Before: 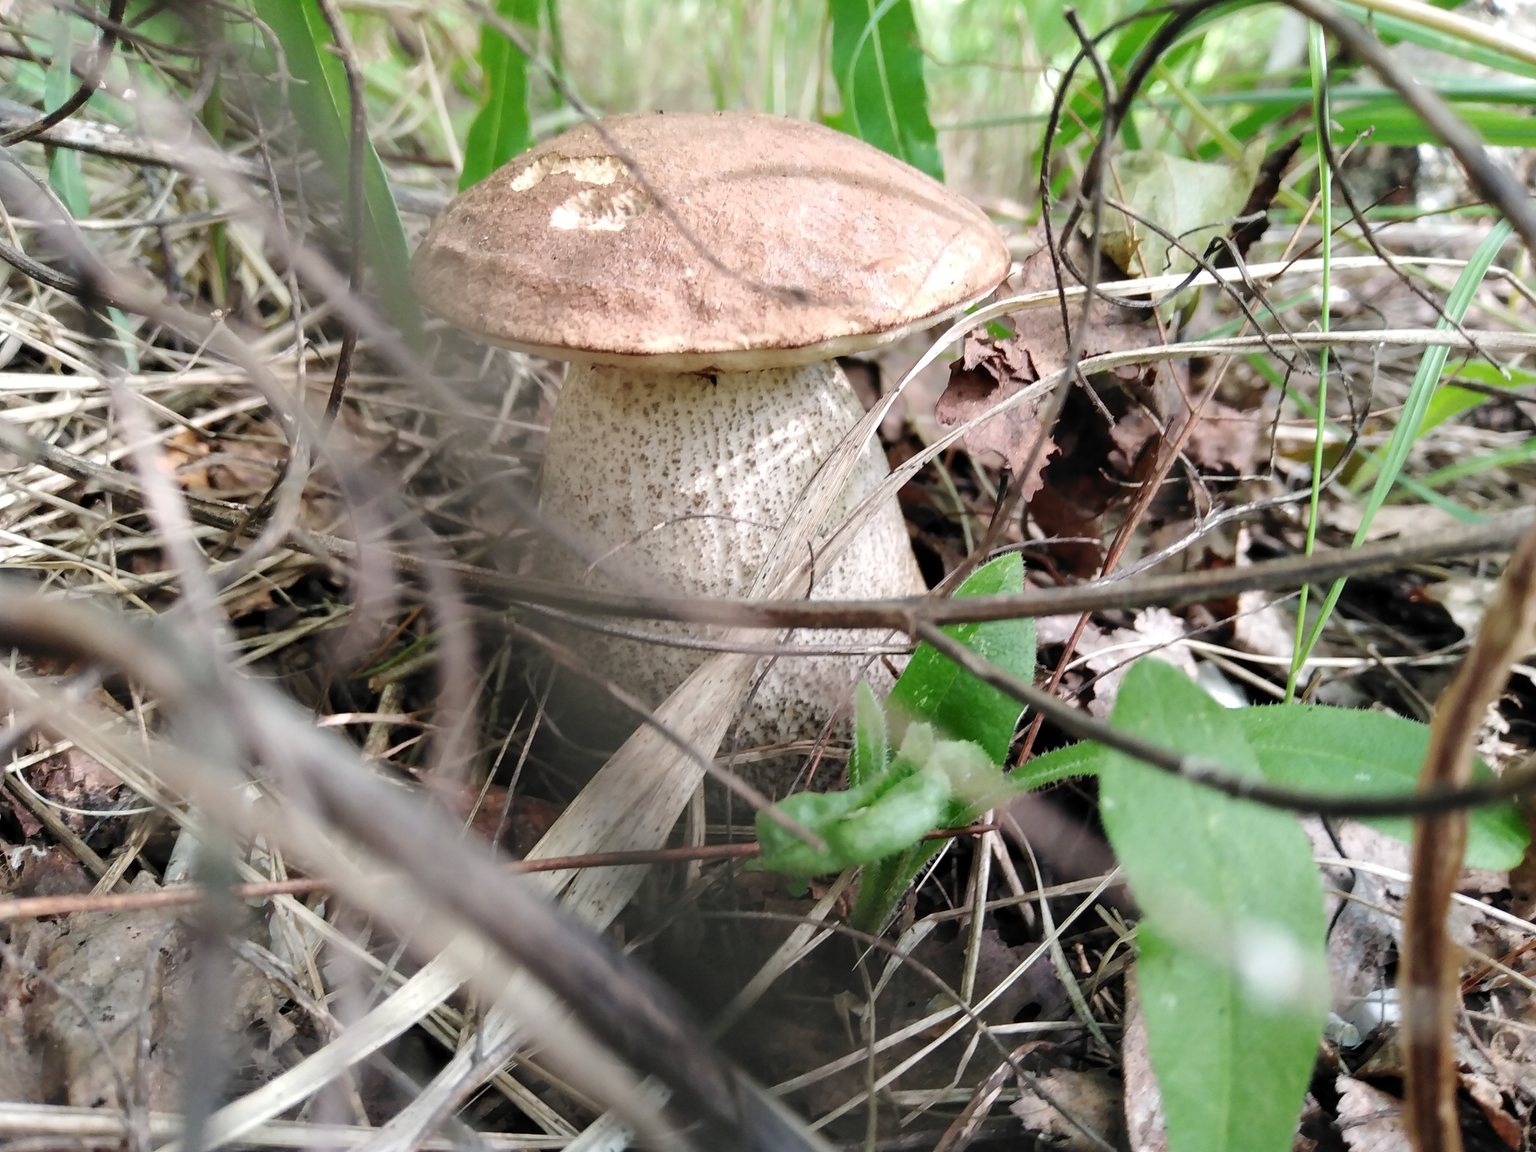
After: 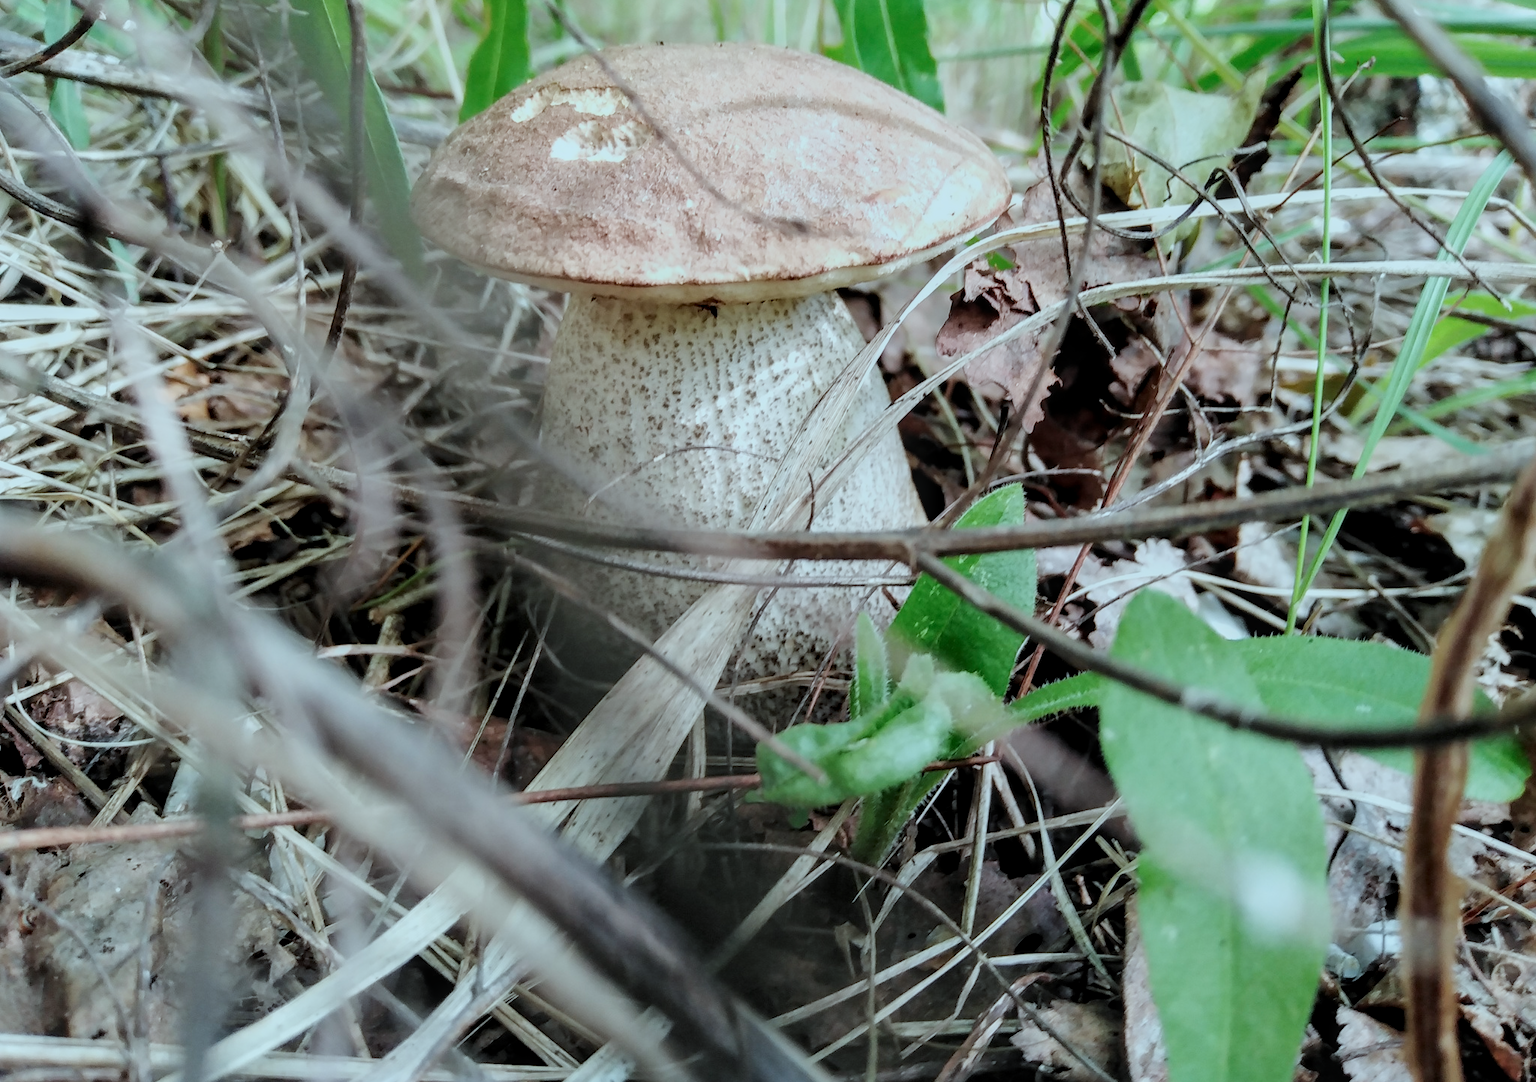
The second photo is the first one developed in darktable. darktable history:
crop and rotate: top 6.043%
local contrast: on, module defaults
filmic rgb: black relative exposure -8.01 EV, white relative exposure 4.06 EV, hardness 4.13
color correction: highlights a* -10.33, highlights b* -9.85
